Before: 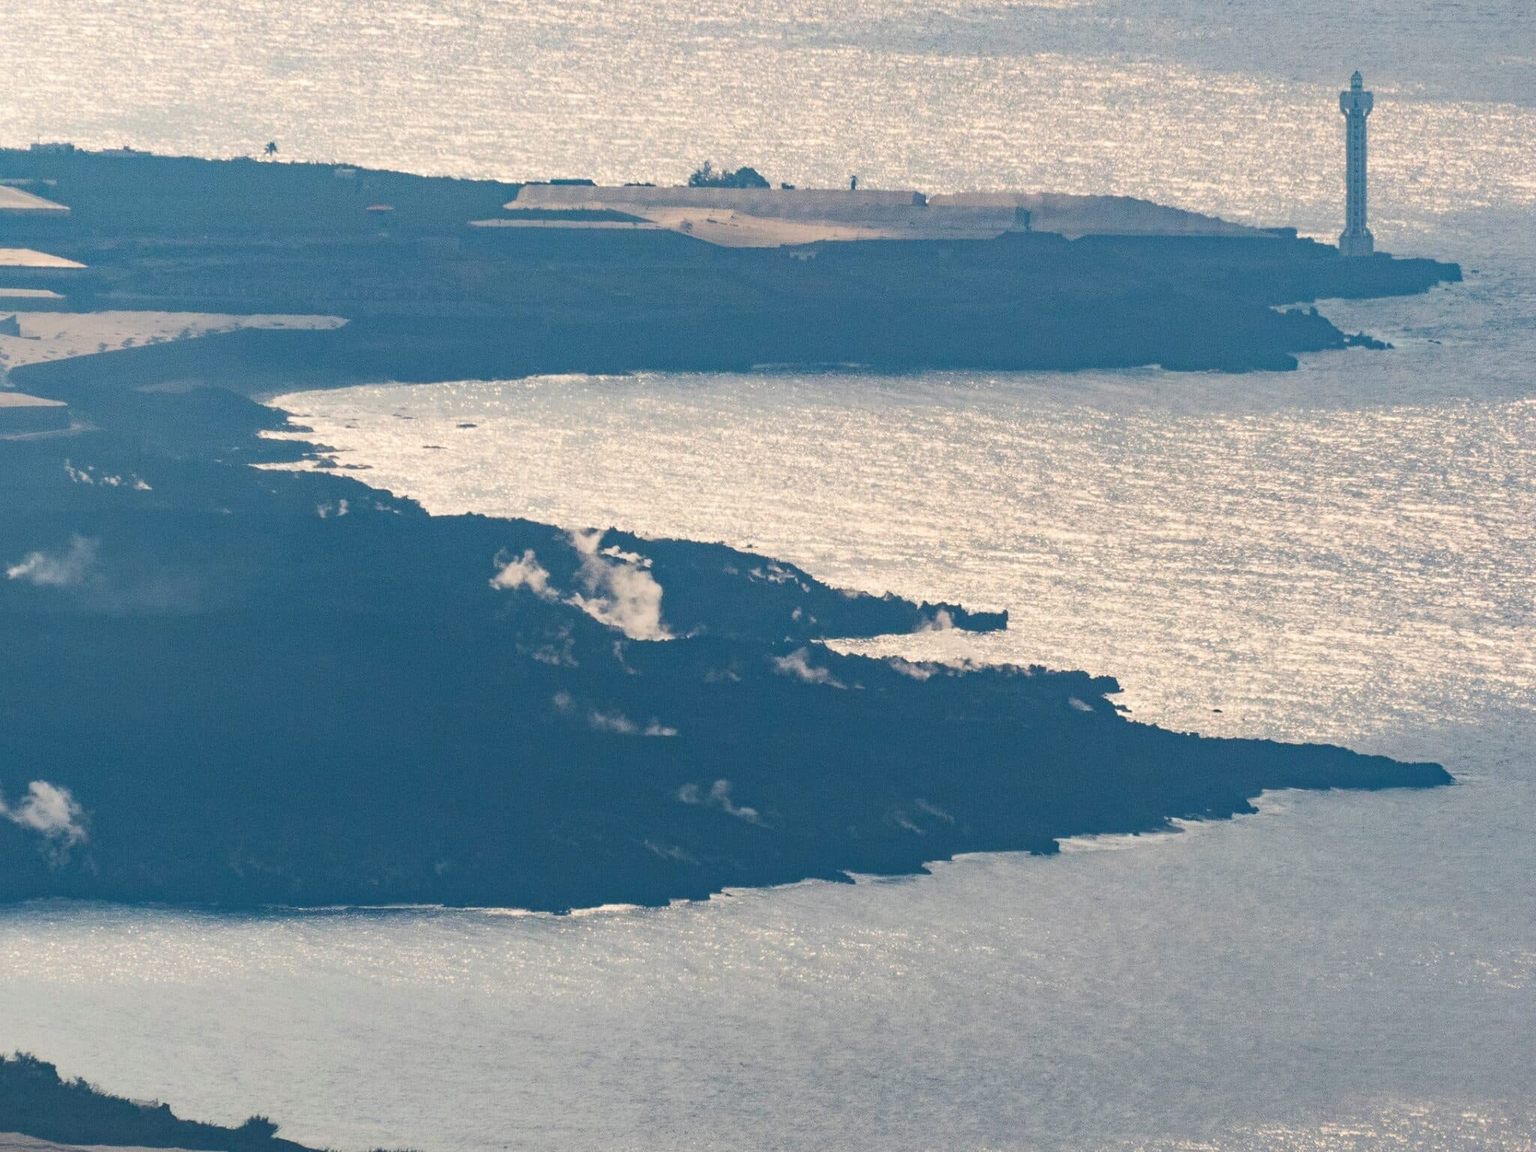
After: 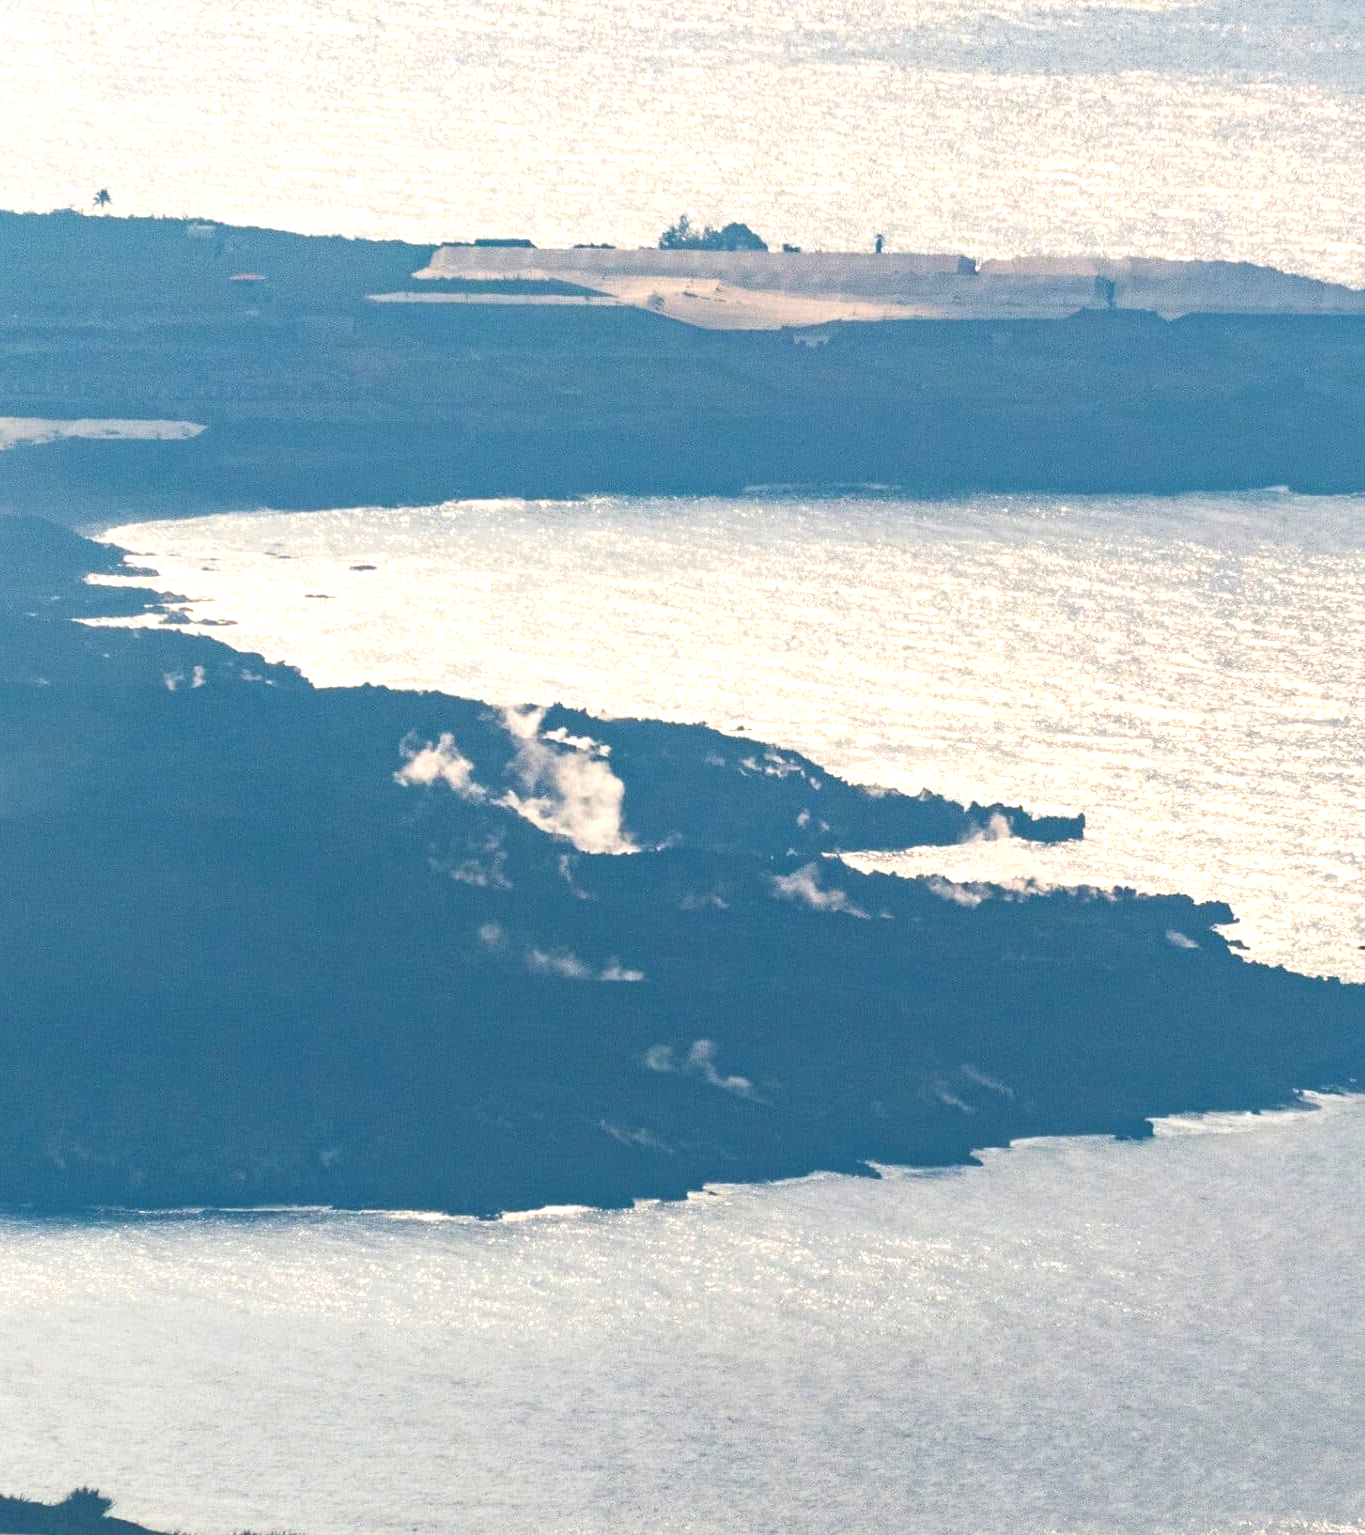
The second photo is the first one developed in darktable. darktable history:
crop and rotate: left 12.648%, right 20.685%
exposure: black level correction 0, exposure 0.7 EV, compensate exposure bias true, compensate highlight preservation false
